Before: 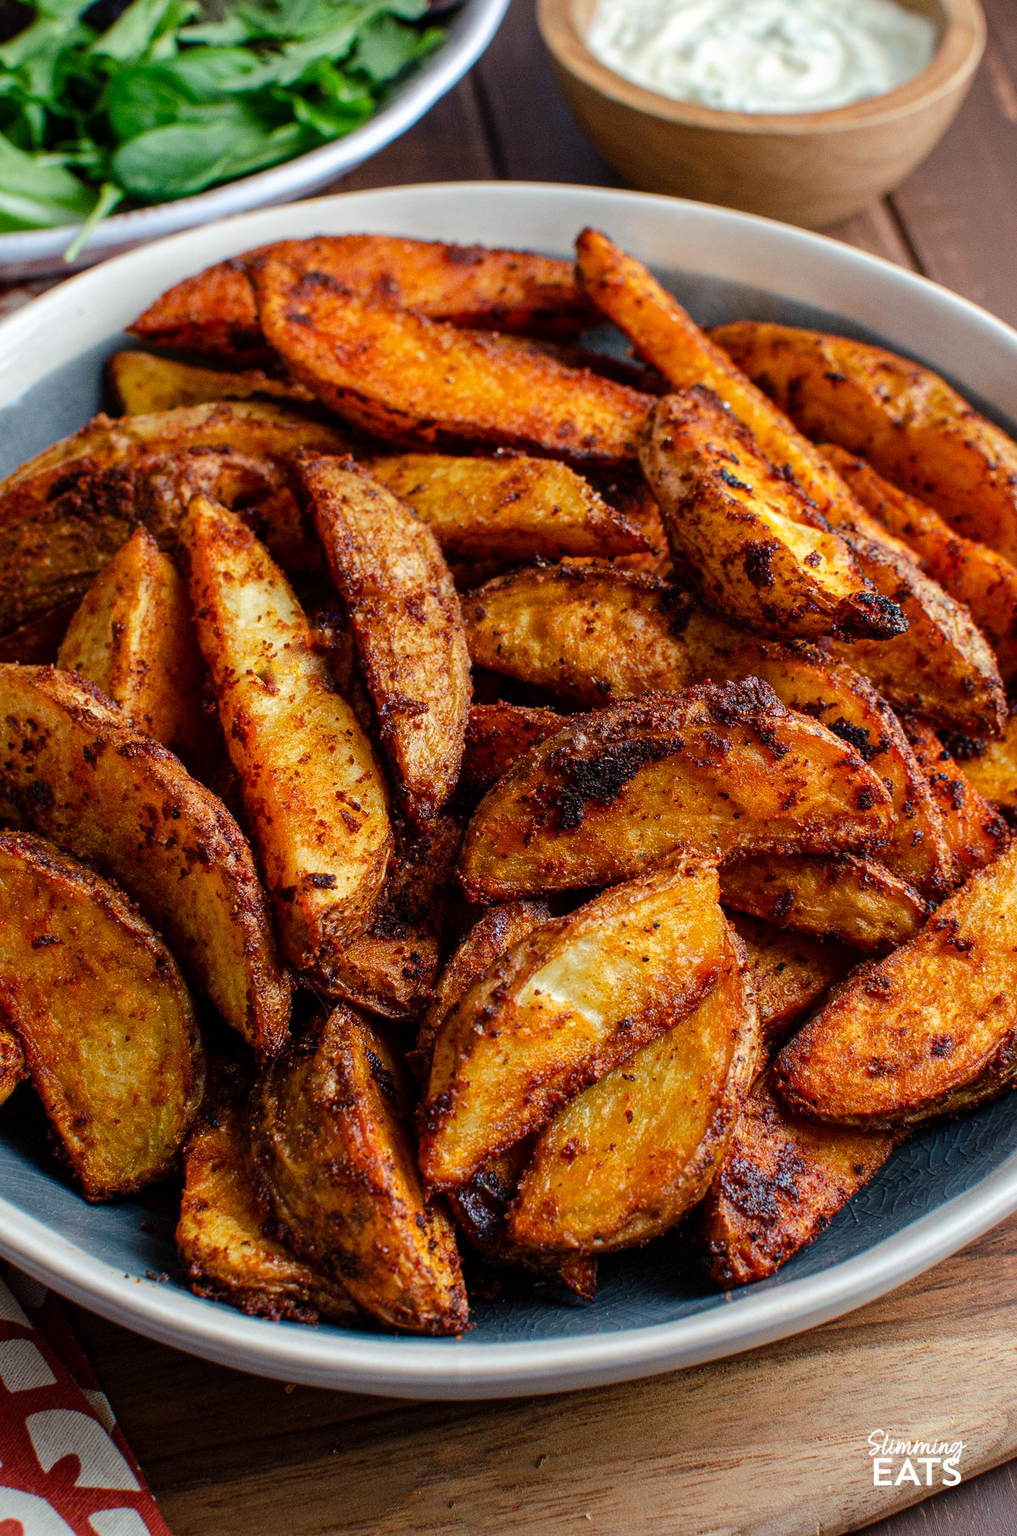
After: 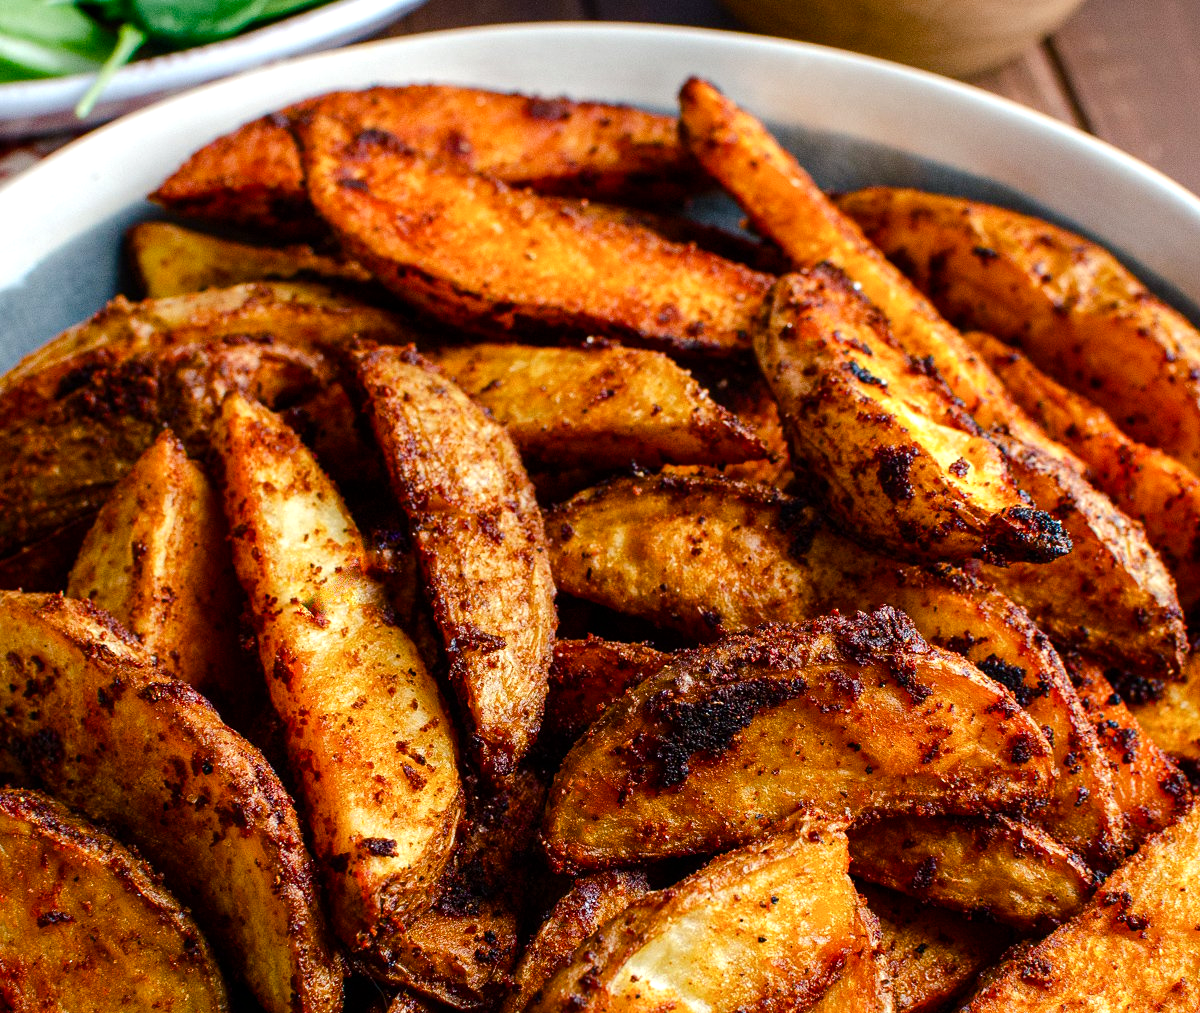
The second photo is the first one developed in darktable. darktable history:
color balance rgb: shadows lift › chroma 2.022%, shadows lift › hue 216.05°, perceptual saturation grading › global saturation 20%, perceptual saturation grading › highlights -24.868%, perceptual saturation grading › shadows 25.072%
tone equalizer: -8 EV -0.404 EV, -7 EV -0.39 EV, -6 EV -0.334 EV, -5 EV -0.26 EV, -3 EV 0.198 EV, -2 EV 0.335 EV, -1 EV 0.41 EV, +0 EV 0.441 EV, edges refinement/feathering 500, mask exposure compensation -1.26 EV, preserve details no
crop and rotate: top 10.613%, bottom 33.458%
